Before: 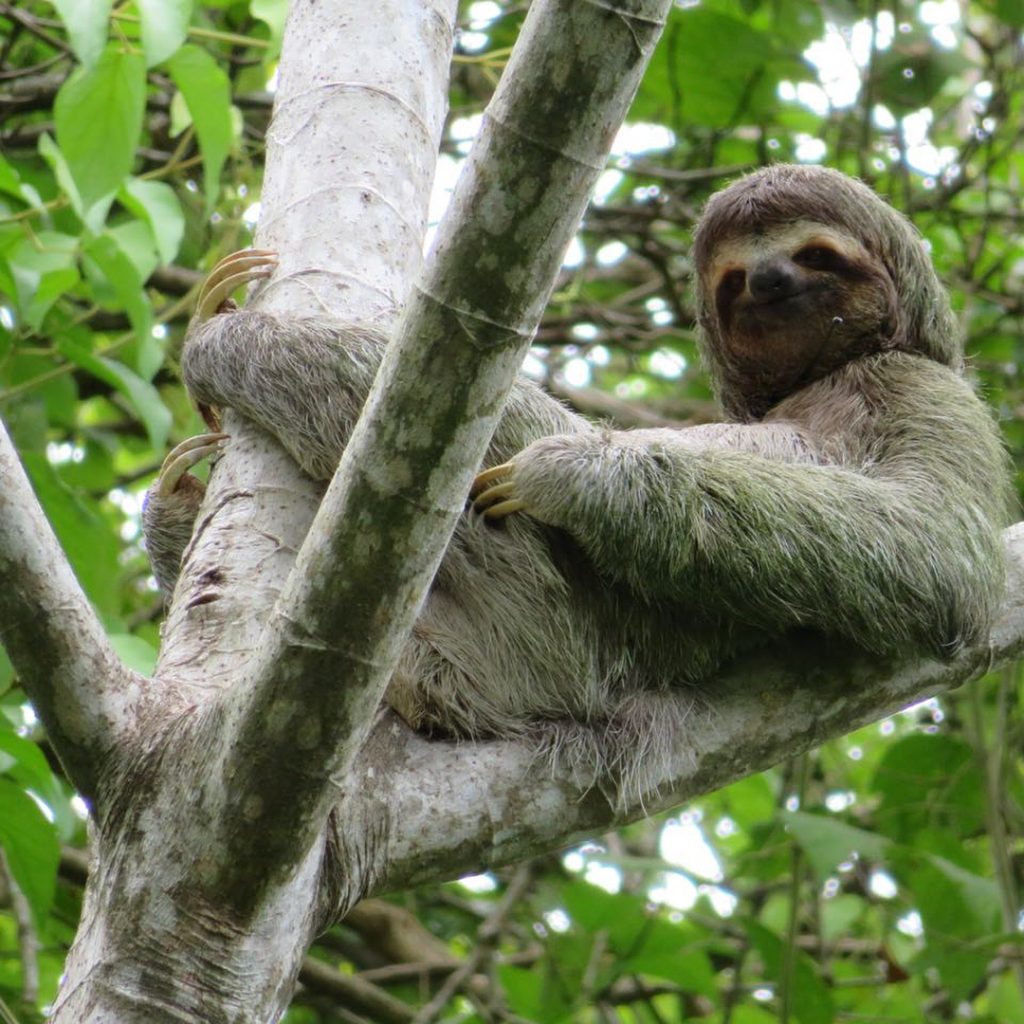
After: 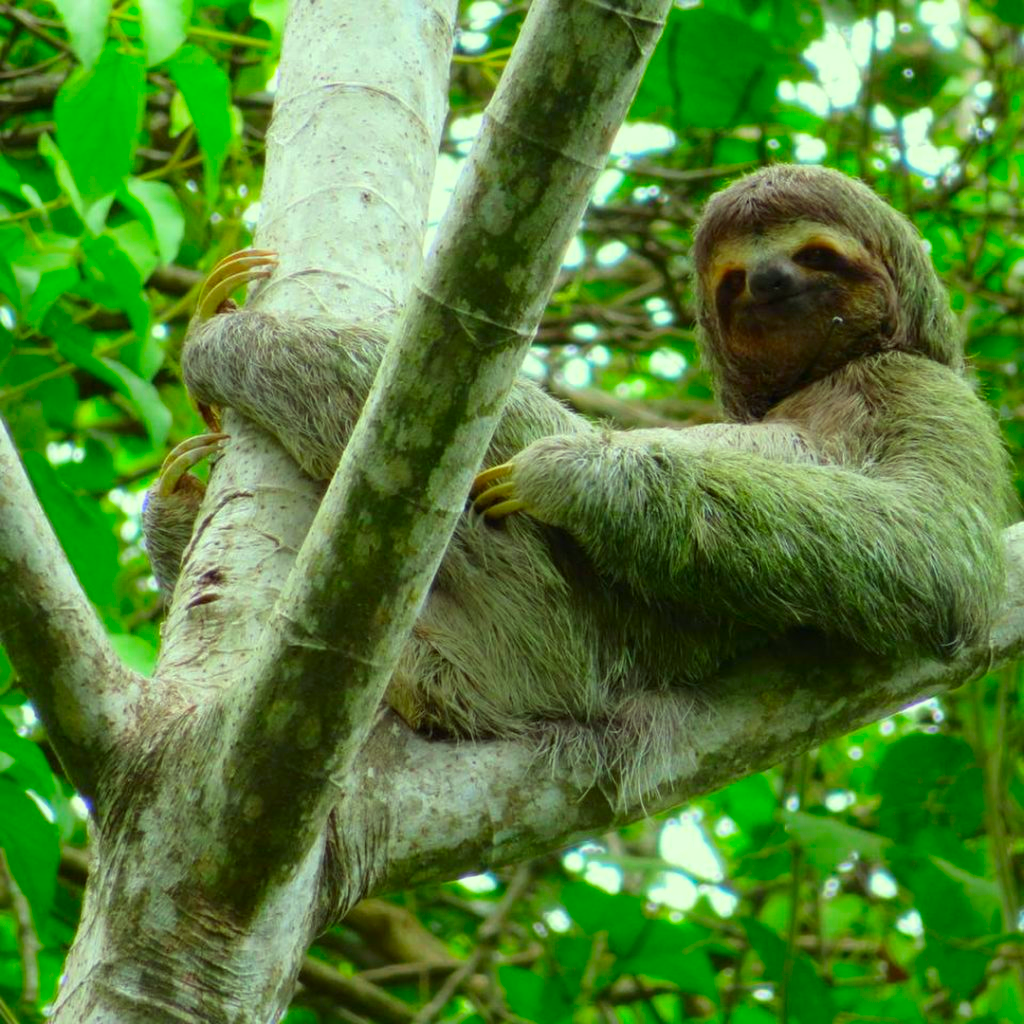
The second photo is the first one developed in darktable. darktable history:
color correction: highlights a* -10.81, highlights b* 9.89, saturation 1.72
